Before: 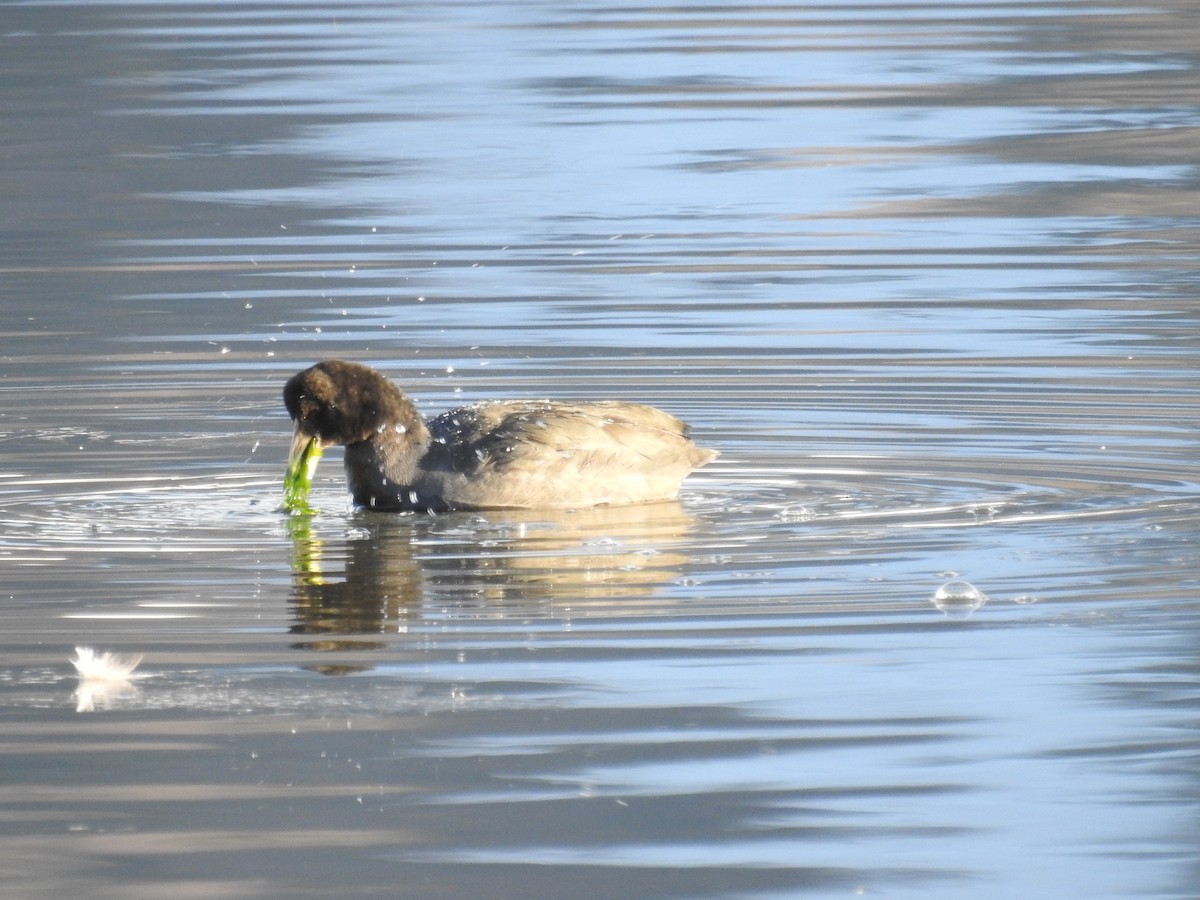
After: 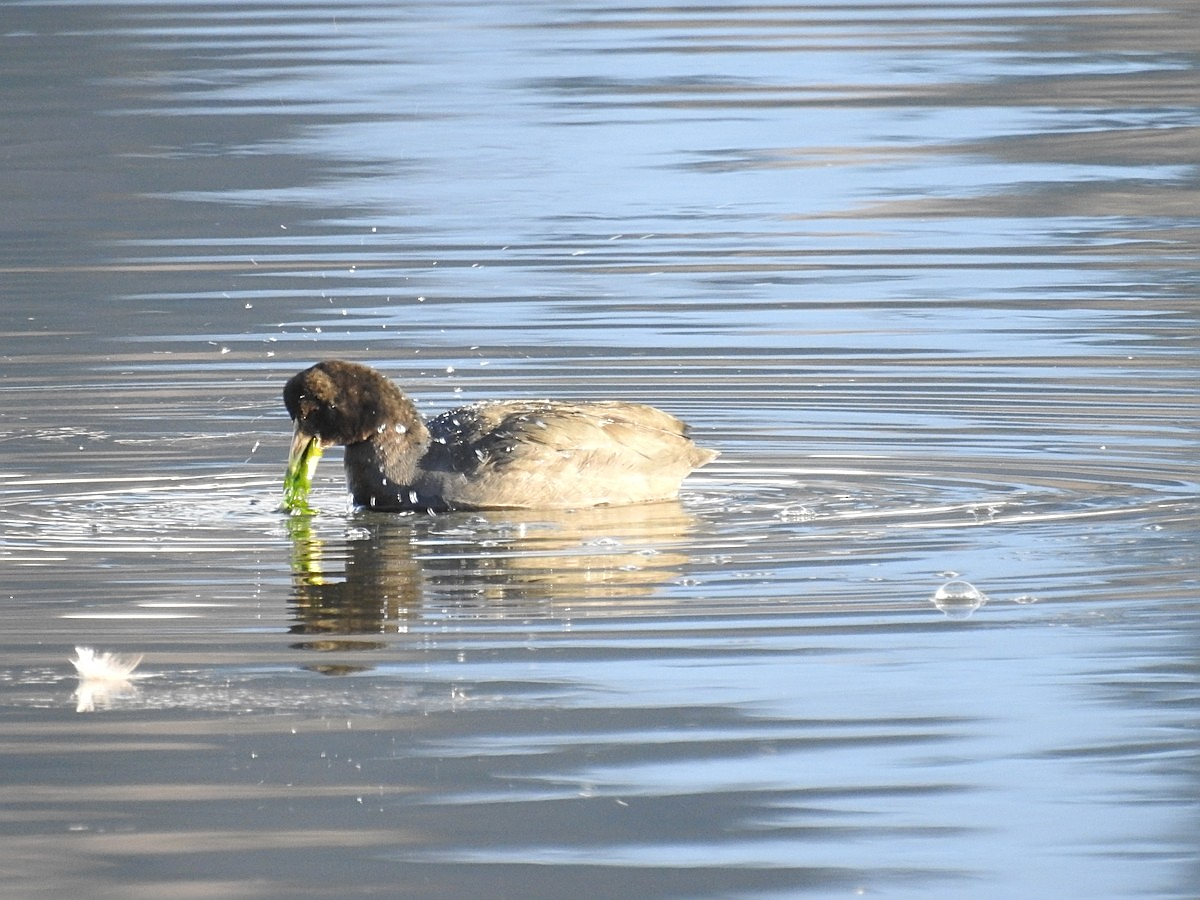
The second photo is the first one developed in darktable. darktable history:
sharpen: amount 0.75
fill light: on, module defaults
